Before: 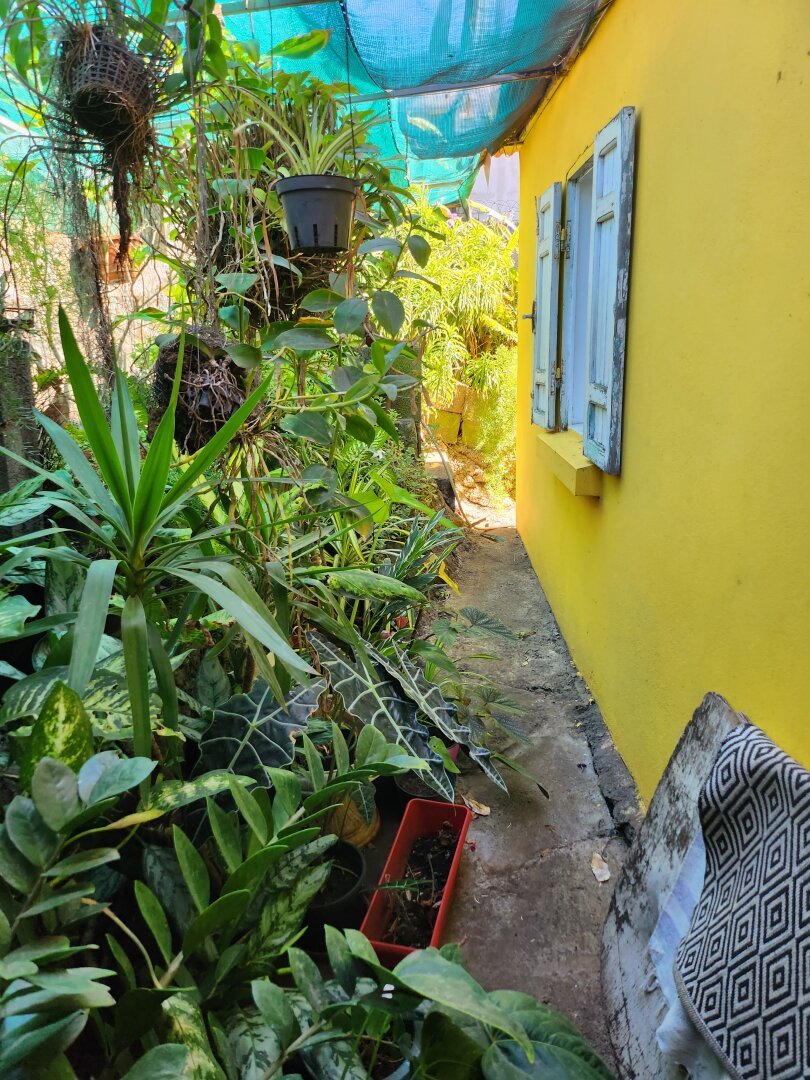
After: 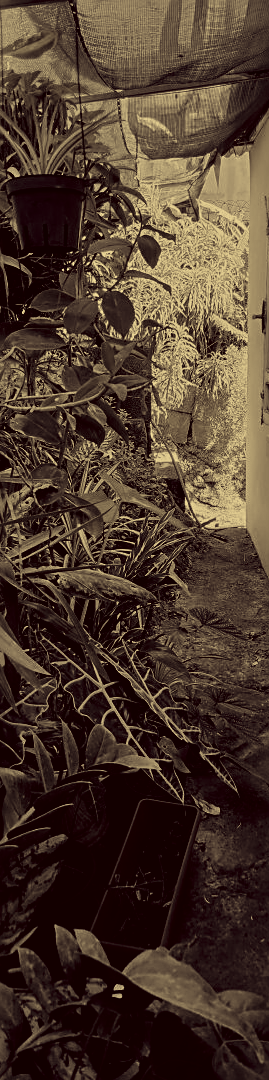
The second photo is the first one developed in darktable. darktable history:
contrast brightness saturation: contrast 0.02, brightness -0.997, saturation -0.98
exposure: black level correction 0.001, exposure 0.498 EV, compensate highlight preservation false
filmic rgb: black relative exposure -6.96 EV, white relative exposure 5.6 EV, hardness 2.84, add noise in highlights 0, preserve chrominance no, color science v3 (2019), use custom middle-gray values true, contrast in highlights soft
color correction: highlights a* -0.449, highlights b* 39.68, shadows a* 9.88, shadows b* -0.224
local contrast: highlights 100%, shadows 102%, detail 120%, midtone range 0.2
levels: mode automatic, levels [0.062, 0.494, 0.925]
crop: left 33.376%, right 33.369%
sharpen: on, module defaults
